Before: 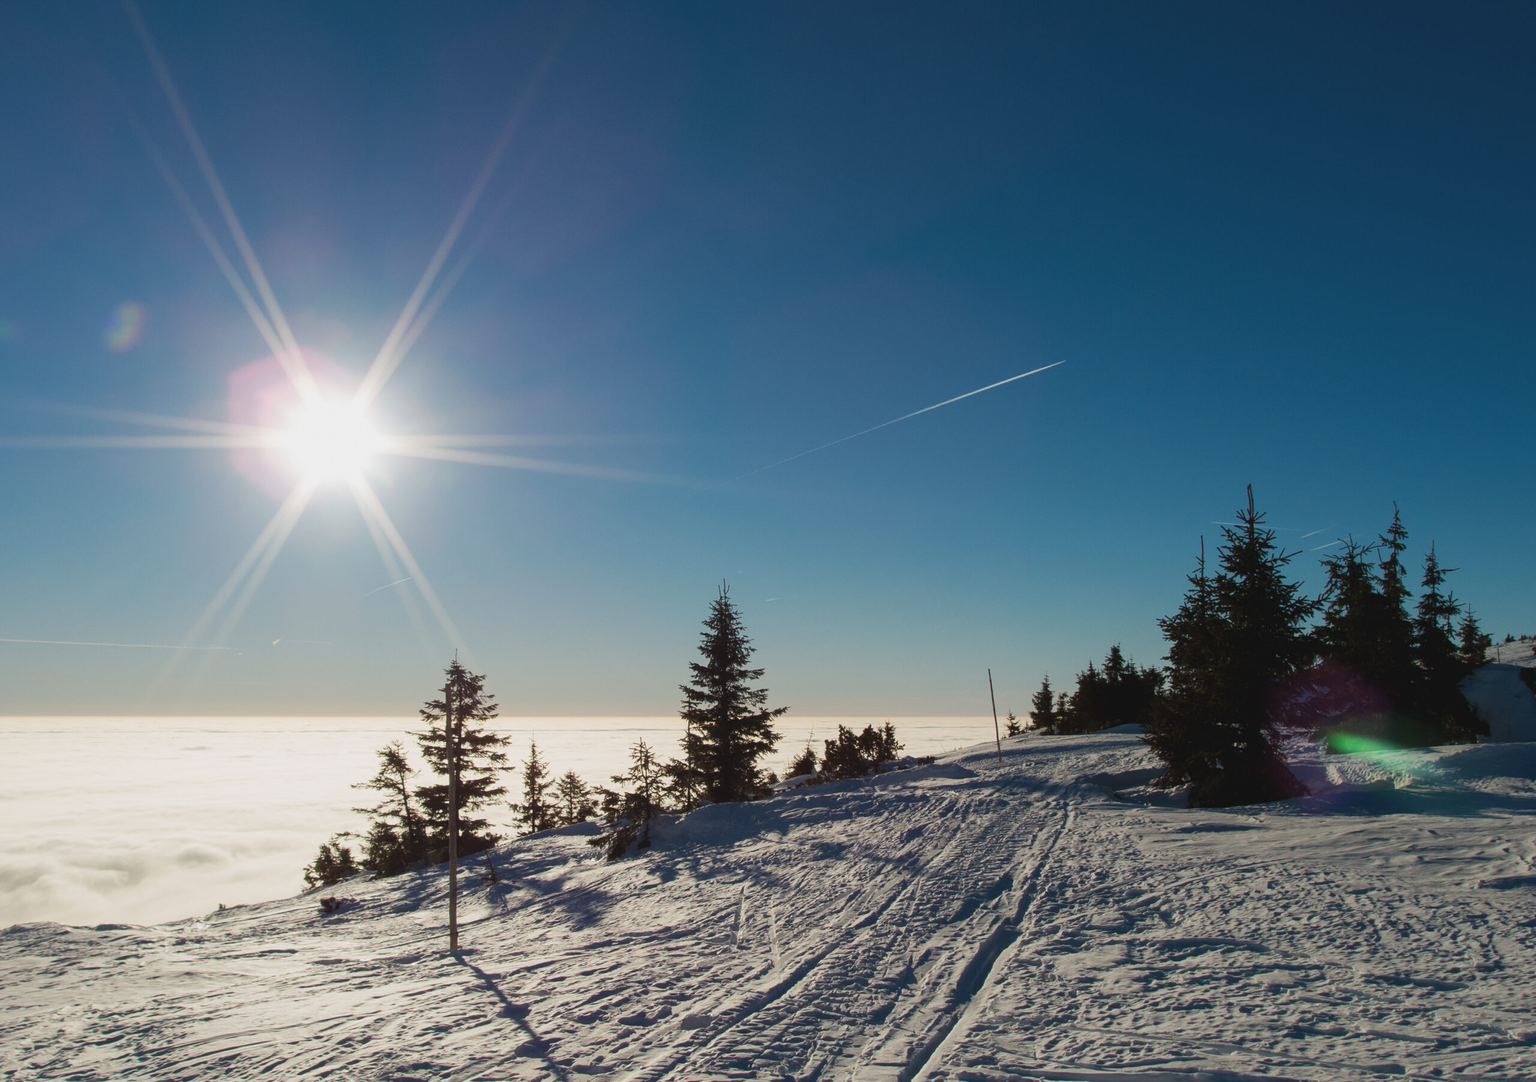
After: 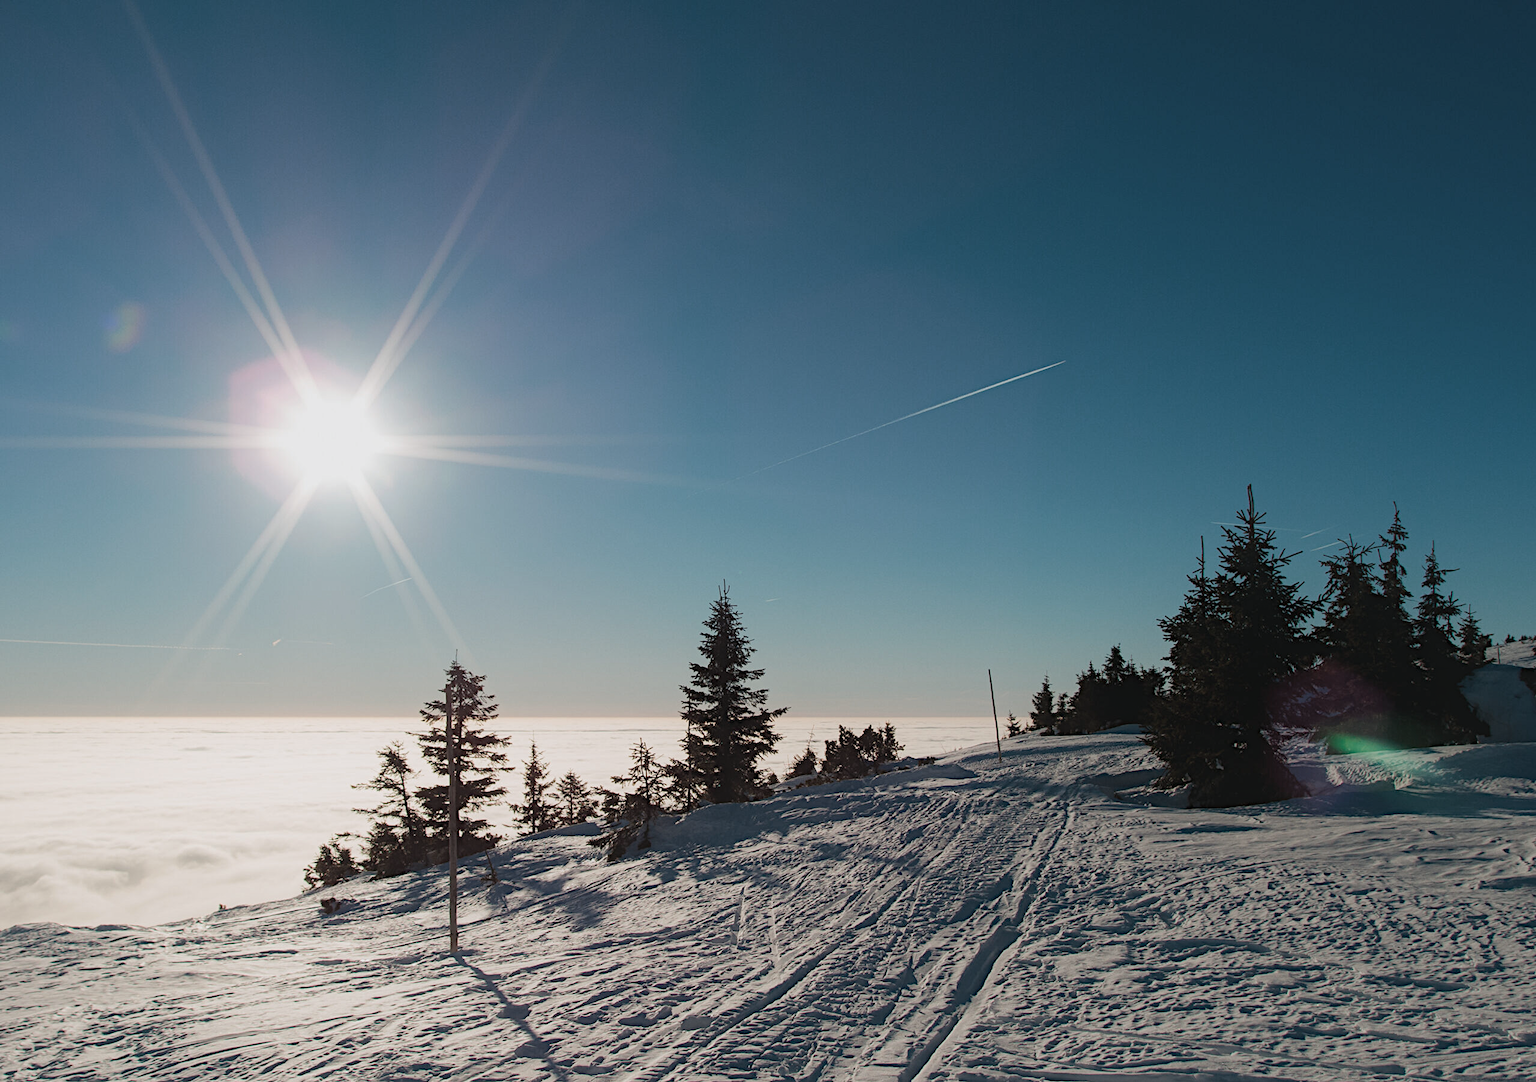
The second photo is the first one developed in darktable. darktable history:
contrast equalizer "texture": octaves 7, y [[0.6 ×6], [0.55 ×6], [0 ×6], [0 ×6], [0 ×6]], mix -0.36
color look up table "pastel": target L [51.39, 65.71, 52.93, 40.14, 55.11, 70.72, 67.66, 40.02, 51.12, 30.33, 72.53, 73.94, 25.78, 46.2, 44.1, 83.73, 53.94, 48.04, 96.54, 81.26, 66.77, 50.87, 35.66, 20.46, 0 ×25], target a [8.254, 18.13, -1.88, -13.1, 8.84, -33.4, 40.12, 10.41, 46.34, 22.98, -20.18, 19.36, 12.82, -37.32, 48.96, -20.04, 51.91, -25.1, -0.43, -0.64, -0.73, -0.15, -0.42, -0.08, 0 ×25], target b [8.63, 17.81, -21.93, 18.91, -25.4, -0.2, 63.51, -45.96, 15.61, -21.59, 58.6, 67.86, -45.49, 23.34, 25.19, 59.3, -15.13, -25.1, 1.19, -0.34, -0.5, -0.27, -1.23, -0.97, 0 ×25], num patches 24
diffuse or sharpen "_builtin_sharpen demosaicing | AA filter": edge sensitivity 1, 1st order anisotropy 100%, 2nd order anisotropy 100%, 3rd order anisotropy 100%, 4th order anisotropy 100%, 1st order speed -25%, 2nd order speed -25%, 3rd order speed -25%, 4th order speed -25%
color balance rgb "pastel": shadows lift › chroma 1%, shadows lift › hue 335°, power › hue 335°, highlights gain › chroma 2%, highlights gain › hue 164.32°, global offset › luminance 0.2%, perceptual saturation grading › global saturation 50%, global vibrance 30%
rgb primaries "pastel": tint hue -1.04°, red hue -0.035, red purity 0.85, green hue 0.087, green purity 0.9, blue hue -0.122, blue purity 0.95
